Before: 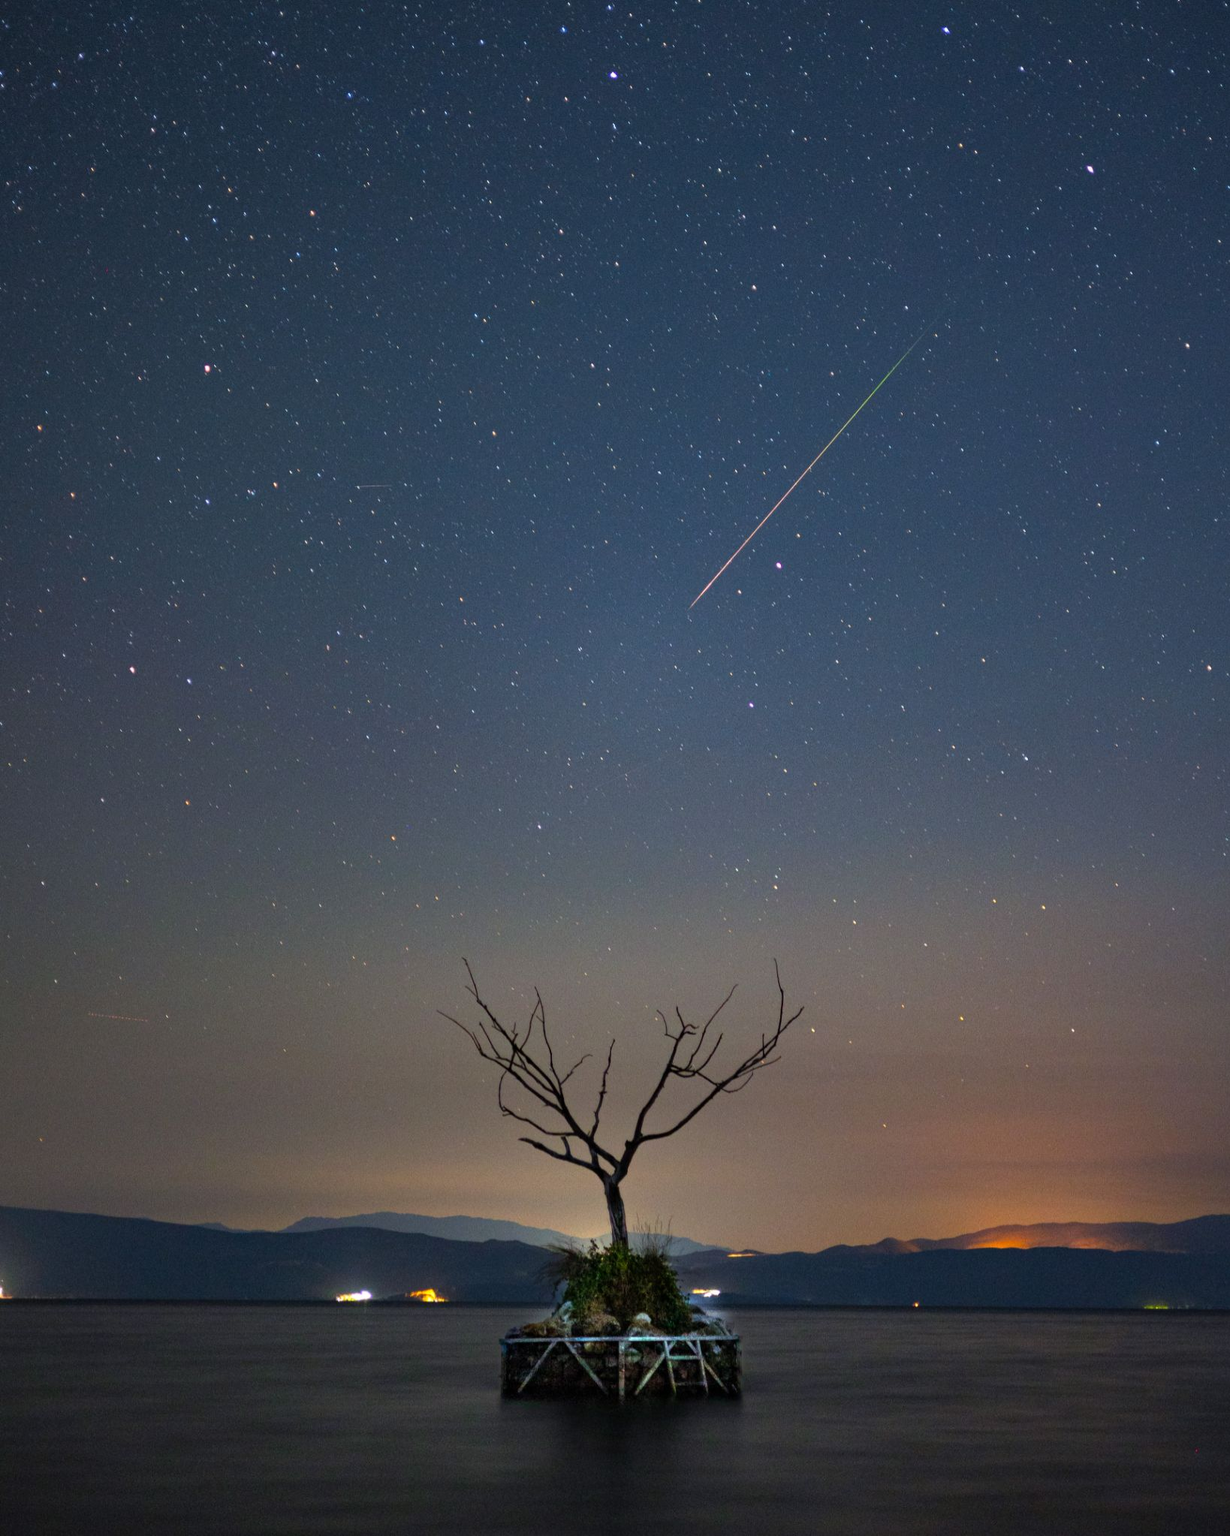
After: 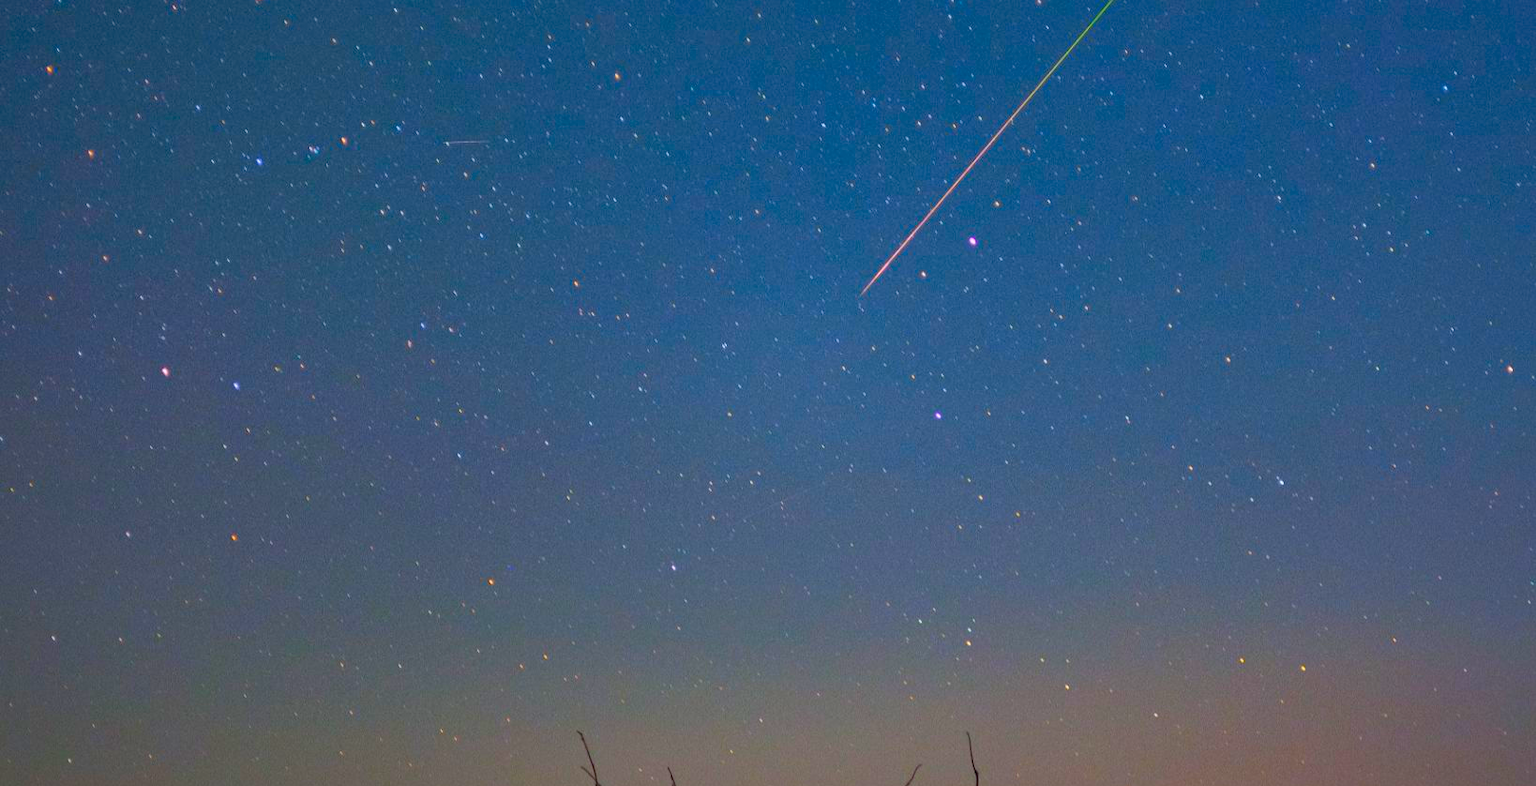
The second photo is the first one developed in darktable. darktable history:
shadows and highlights: on, module defaults
color correction: highlights b* 0.007, saturation 1.8
crop and rotate: top 24.244%, bottom 34.719%
